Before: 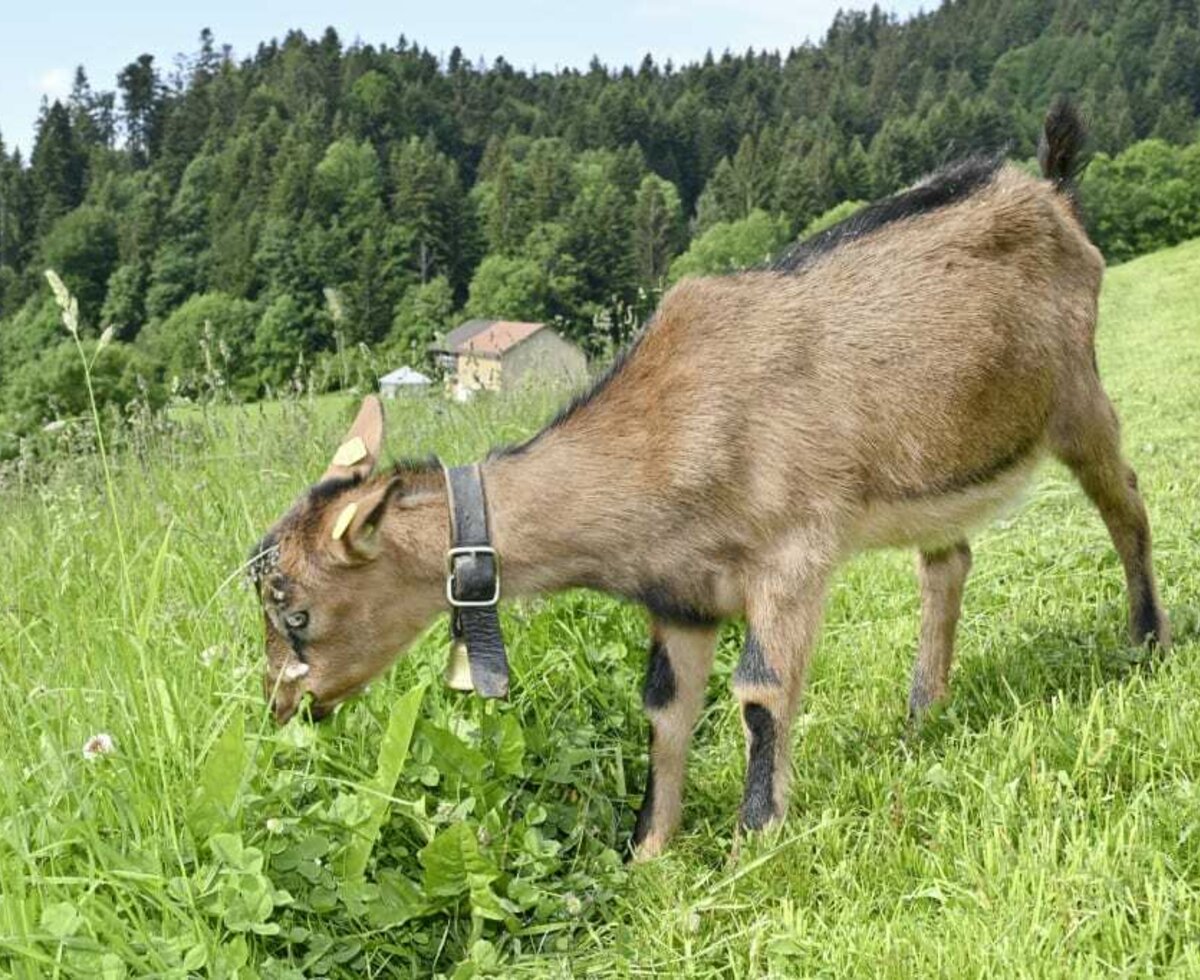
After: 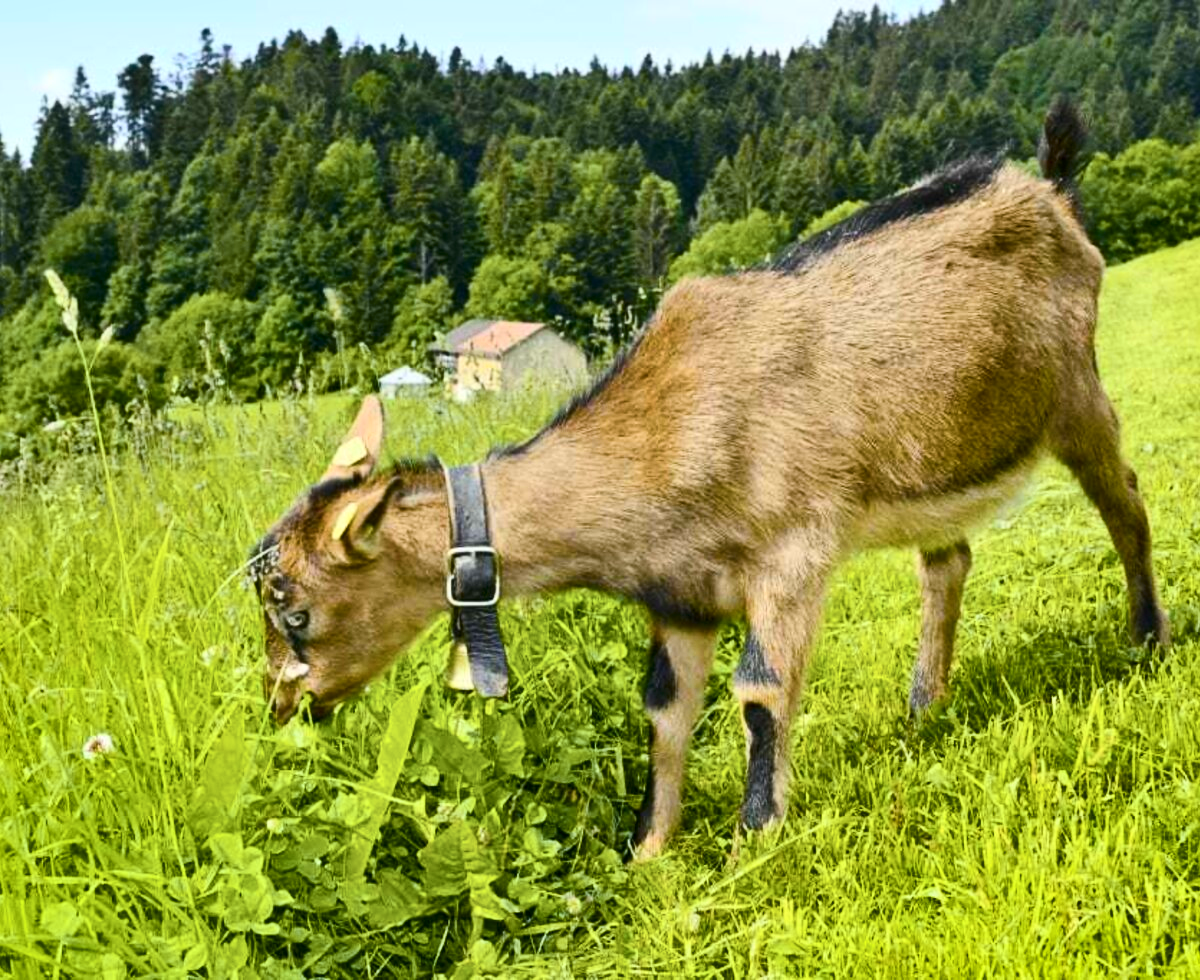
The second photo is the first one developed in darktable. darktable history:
contrast brightness saturation: contrast 0.246, saturation -0.32
shadows and highlights: radius 136.05, soften with gaussian
color balance rgb: linear chroma grading › shadows 9.635%, linear chroma grading › highlights 8.858%, linear chroma grading › global chroma 15.622%, linear chroma grading › mid-tones 14.931%, perceptual saturation grading › global saturation 34.286%, global vibrance 50.756%
